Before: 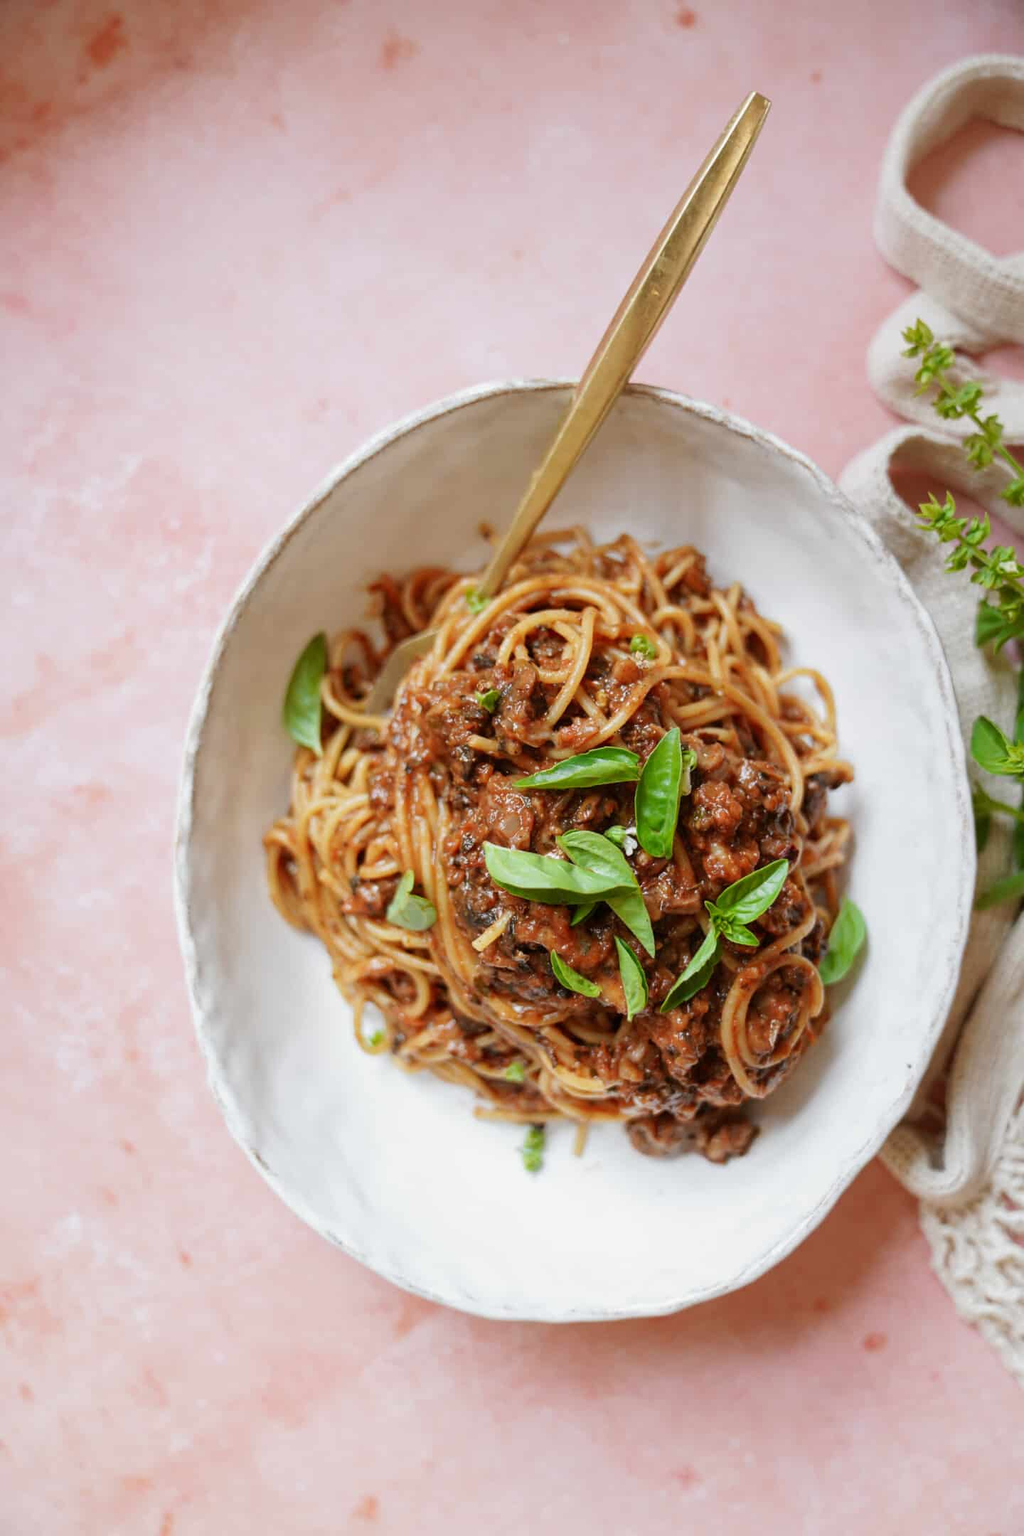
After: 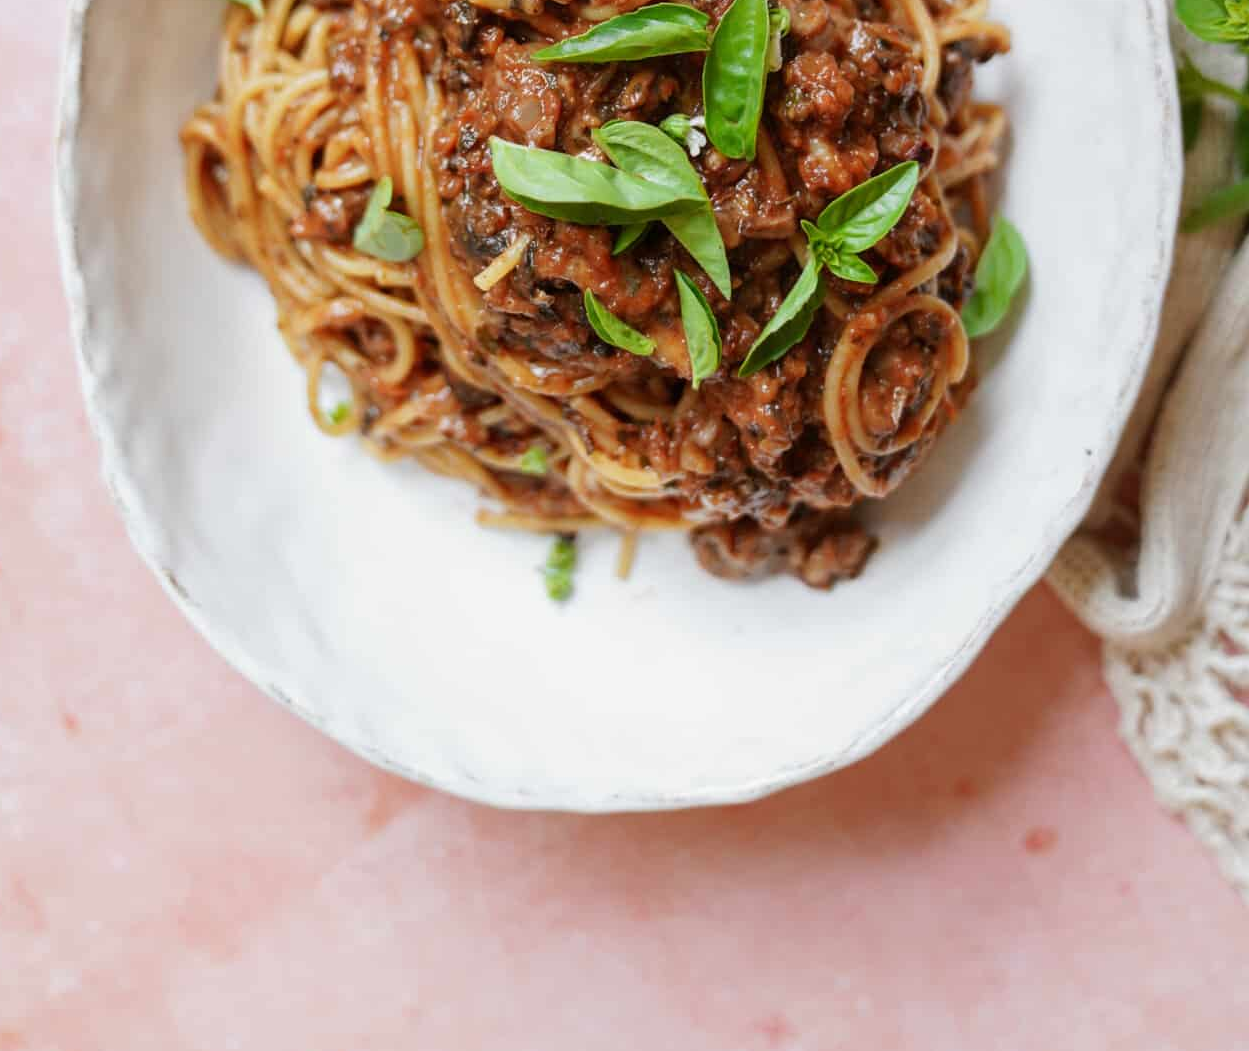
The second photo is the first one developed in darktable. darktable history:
crop and rotate: left 13.23%, top 48.474%, bottom 2.854%
